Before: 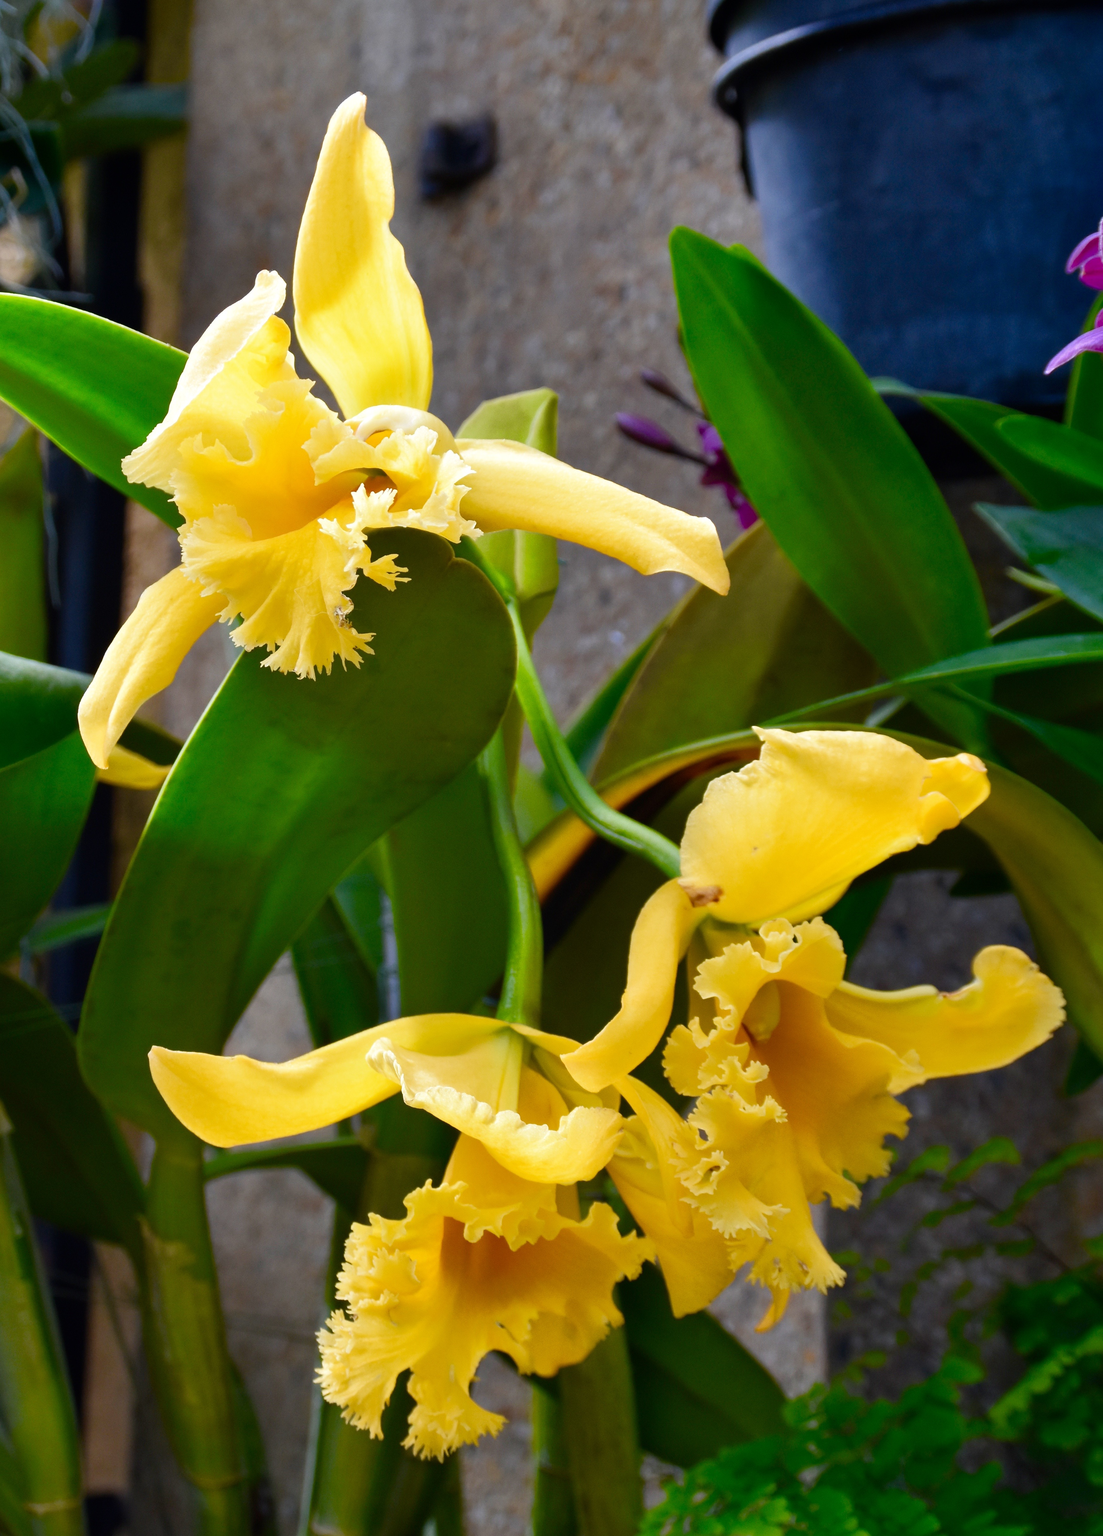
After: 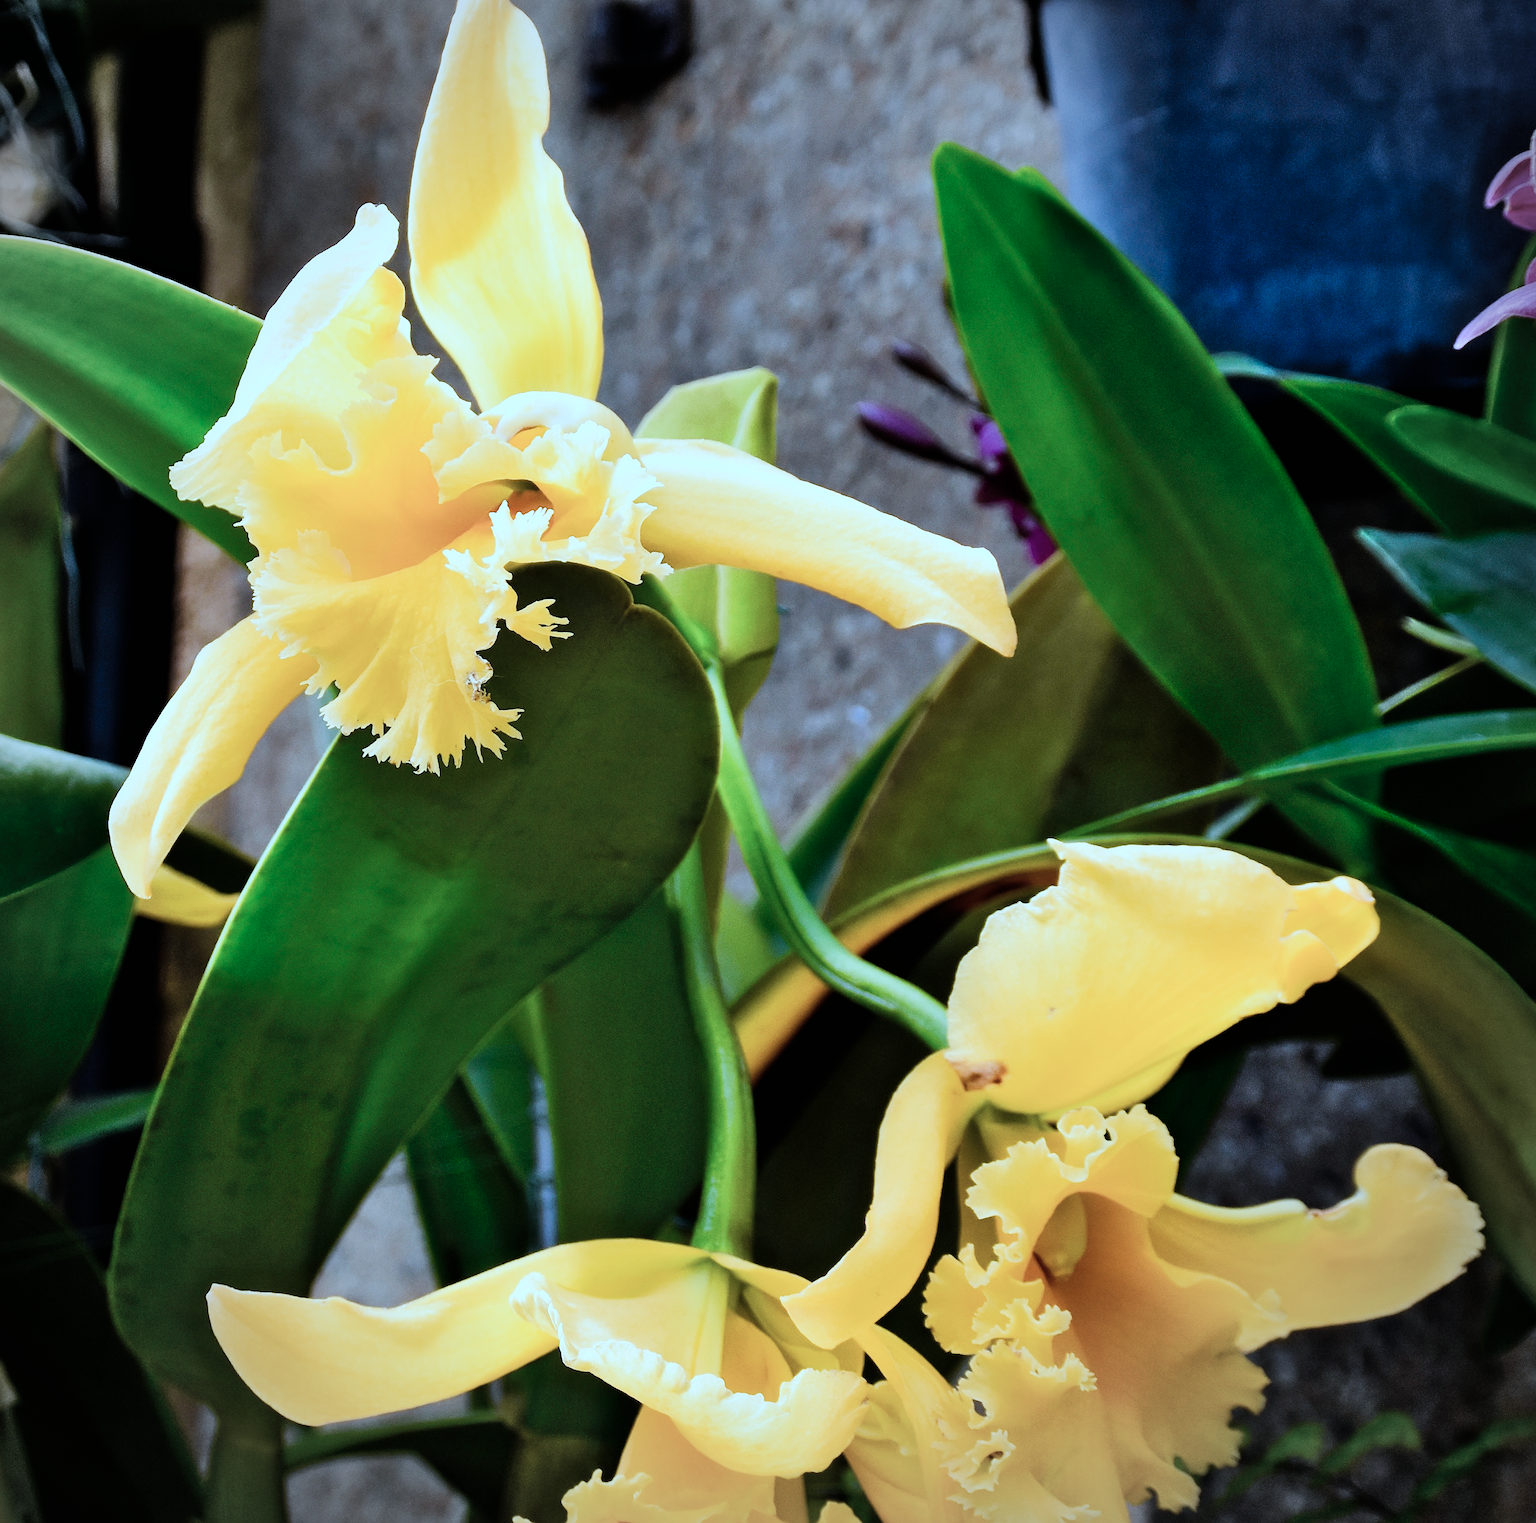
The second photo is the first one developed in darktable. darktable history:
color correction: highlights a* -8.98, highlights b* -23.79
crop and rotate: top 8.106%, bottom 20.651%
shadows and highlights: radius 46.87, white point adjustment 6.8, compress 79.36%, soften with gaussian
filmic rgb: black relative exposure -7.25 EV, white relative exposure 5.07 EV, hardness 3.21
tone equalizer: -8 EV -0.767 EV, -7 EV -0.719 EV, -6 EV -0.565 EV, -5 EV -0.374 EV, -3 EV 0.401 EV, -2 EV 0.6 EV, -1 EV 0.693 EV, +0 EV 0.738 EV, edges refinement/feathering 500, mask exposure compensation -1.57 EV, preserve details no
vignetting: on, module defaults
sharpen: on, module defaults
